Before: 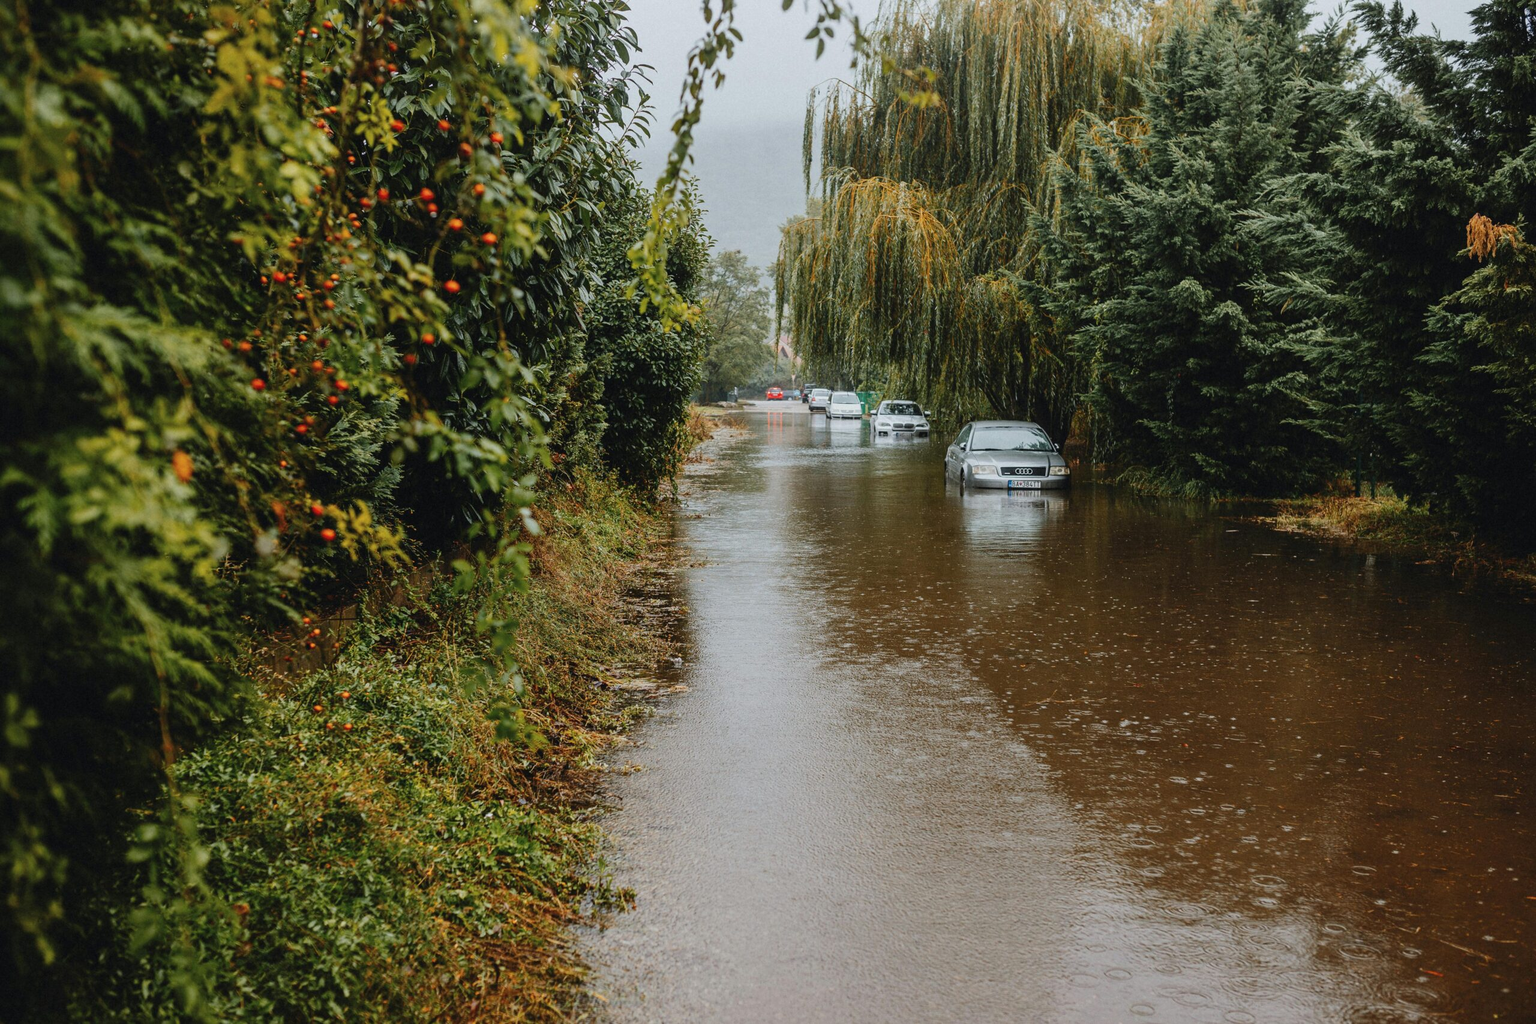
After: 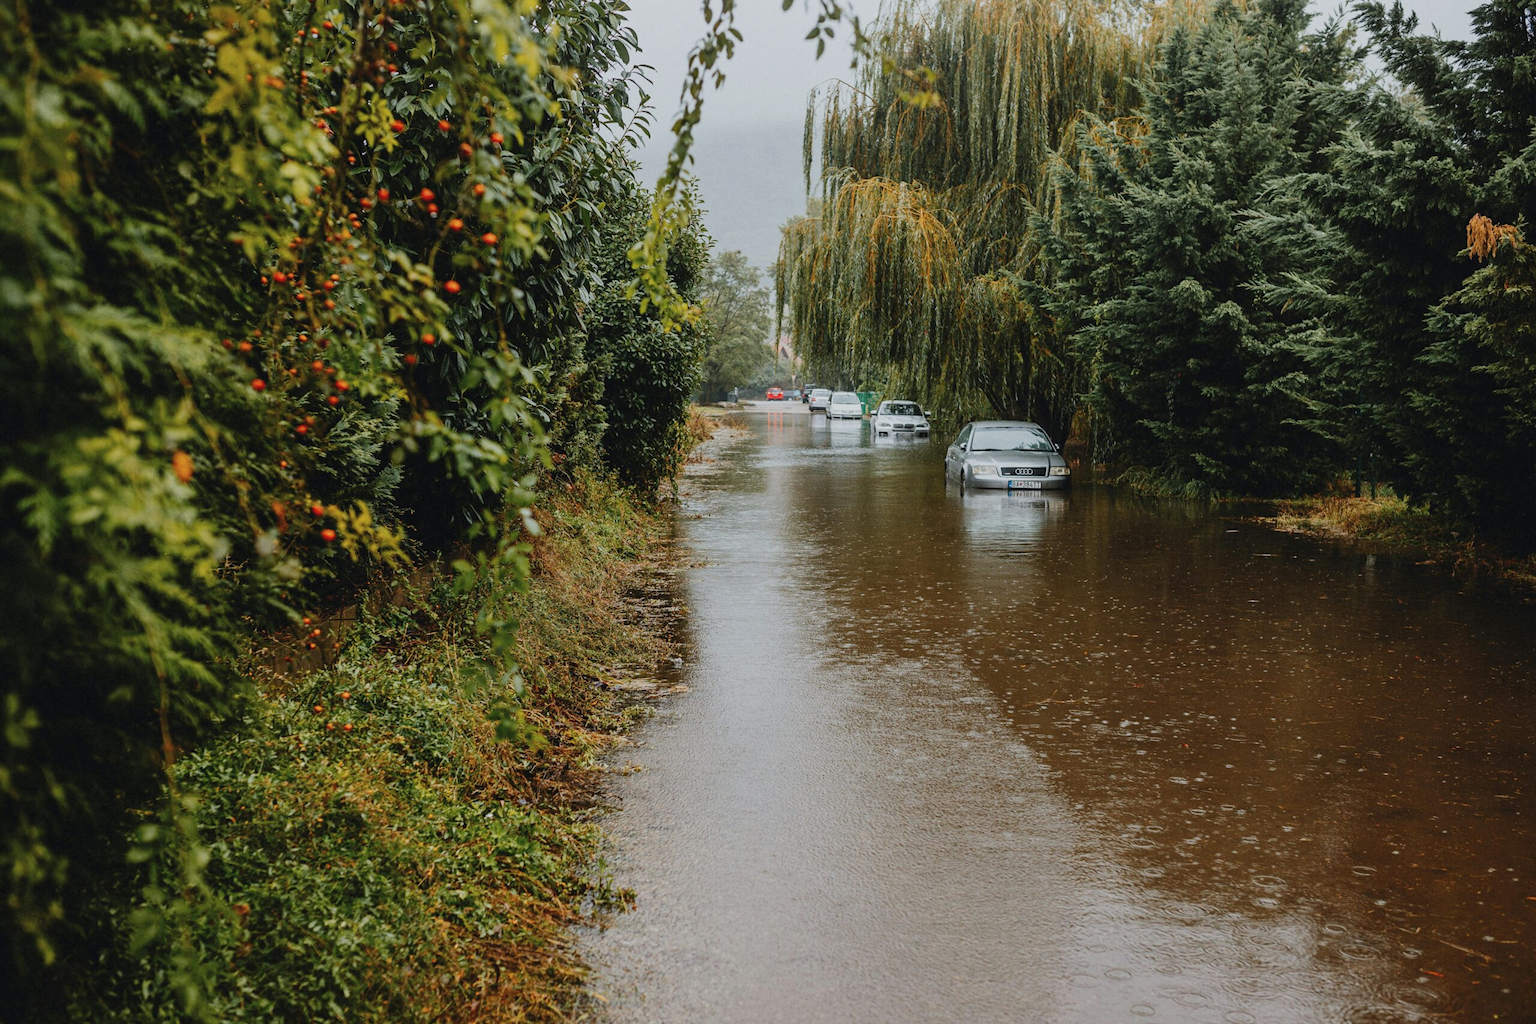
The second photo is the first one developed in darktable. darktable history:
sigmoid: contrast 1.22, skew 0.65
